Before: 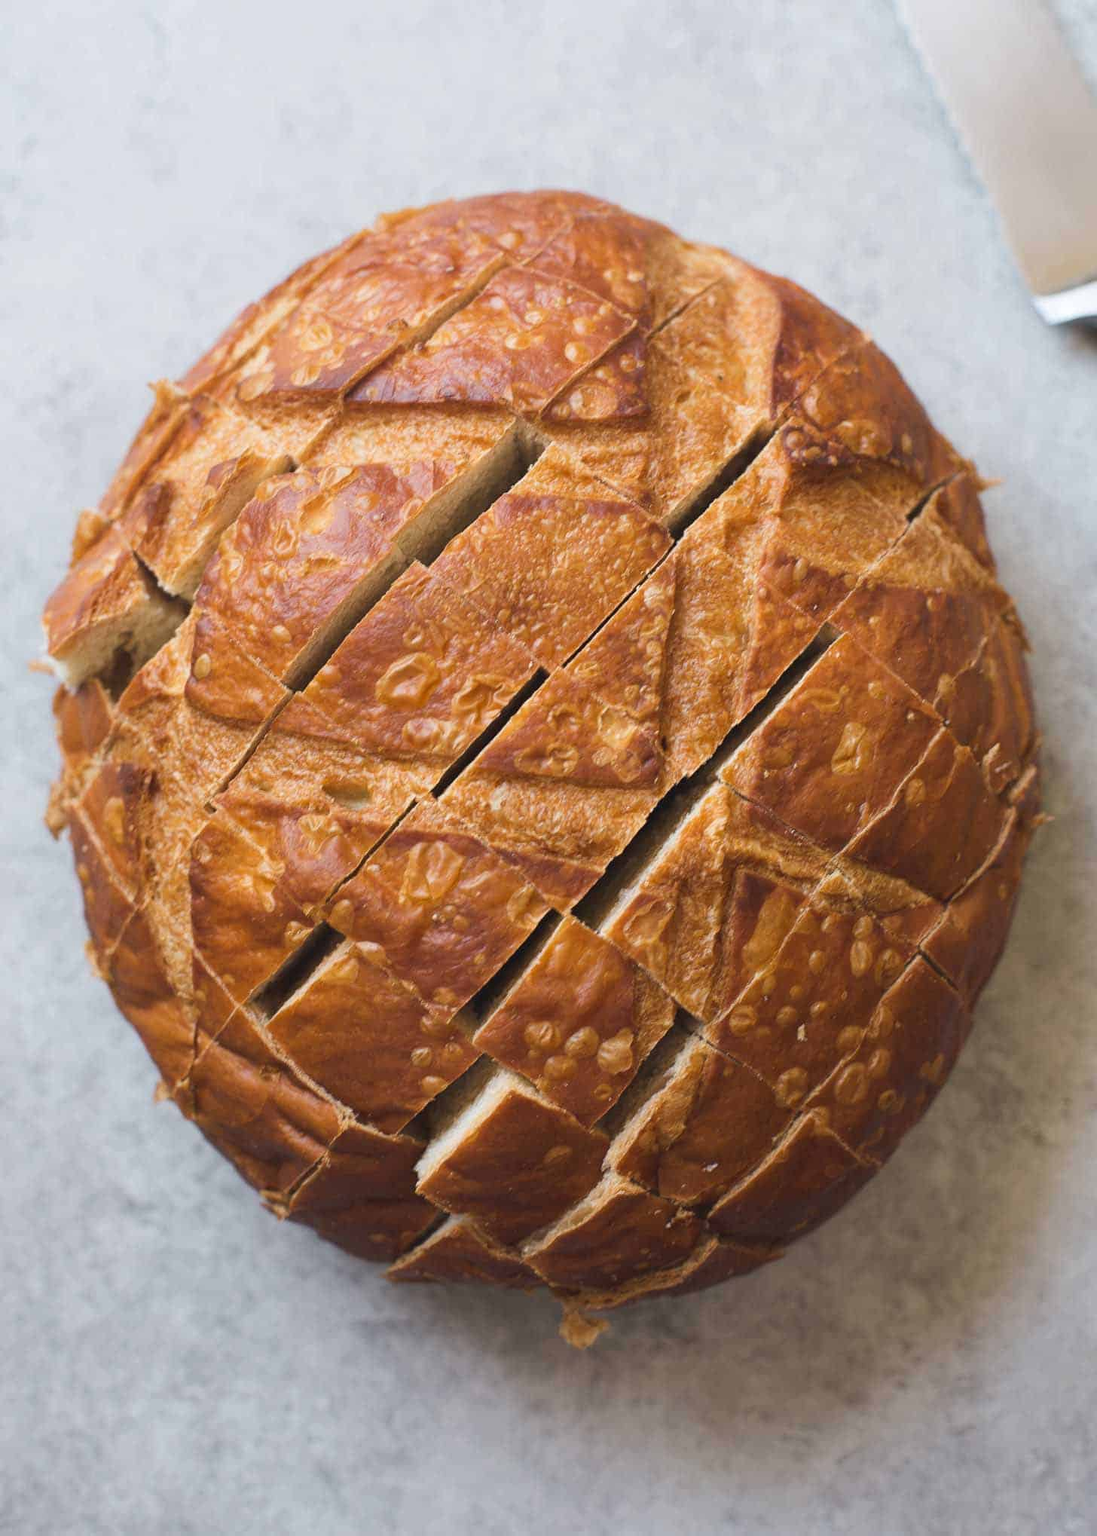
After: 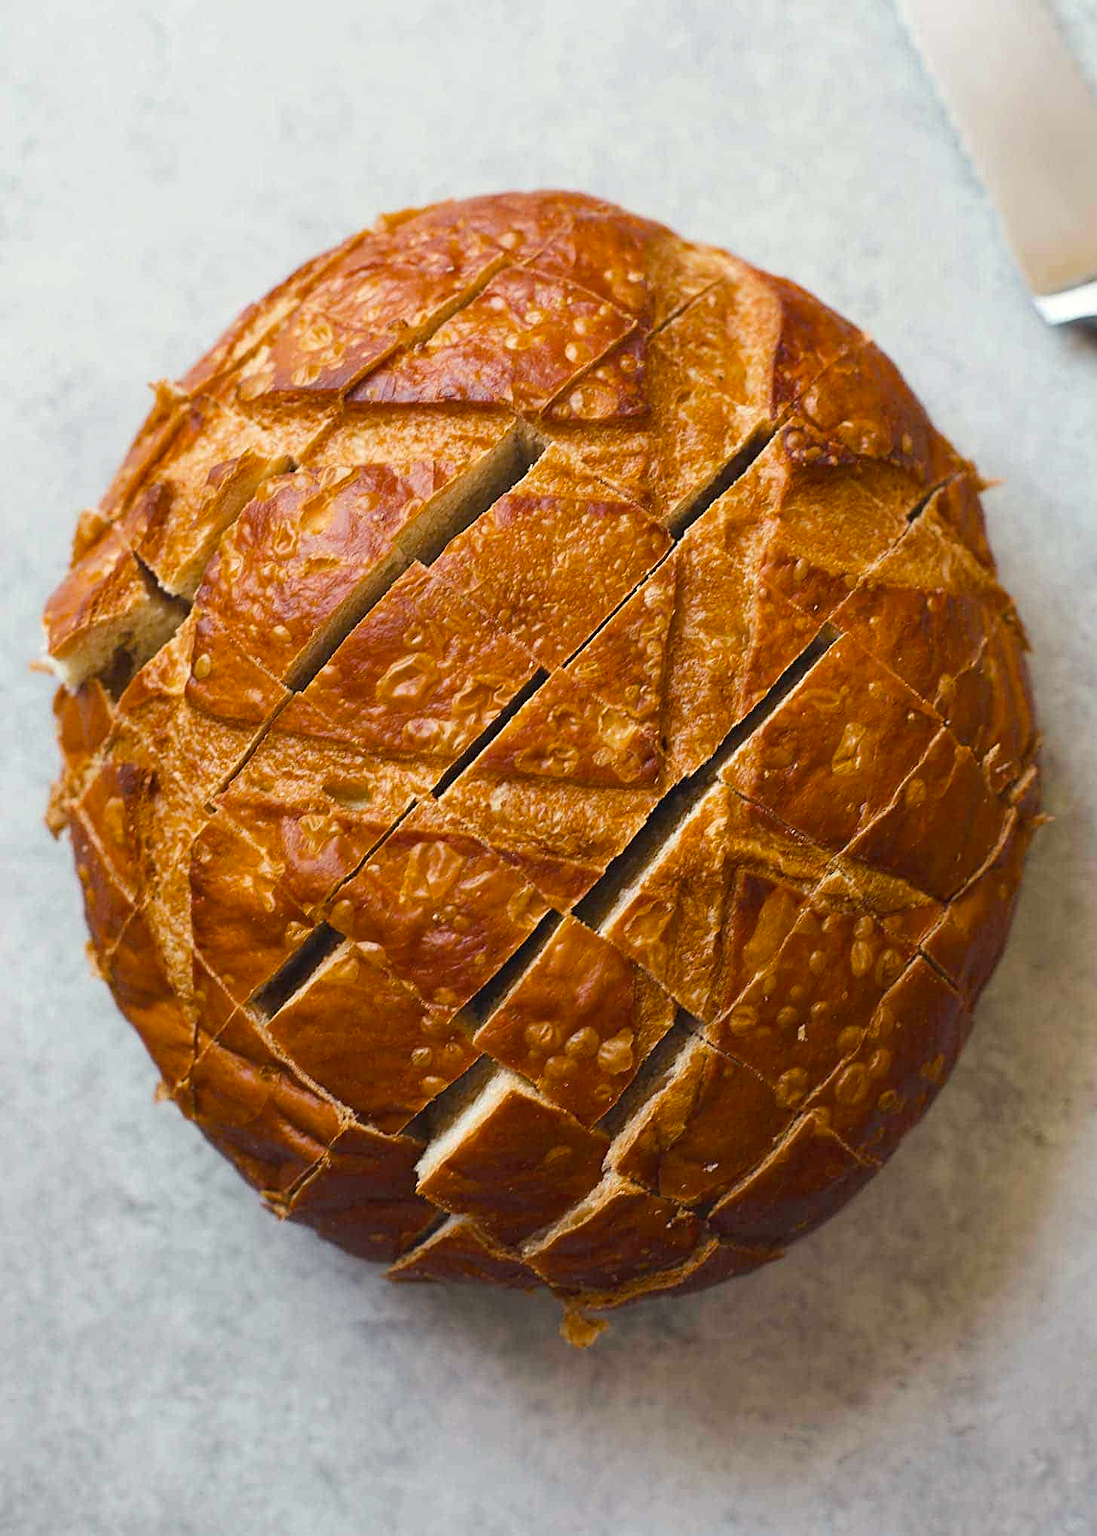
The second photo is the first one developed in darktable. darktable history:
color balance rgb: highlights gain › luminance 6.759%, highlights gain › chroma 1.996%, highlights gain › hue 88.85°, perceptual saturation grading › global saturation 17.108%, saturation formula JzAzBz (2021)
sharpen: on, module defaults
